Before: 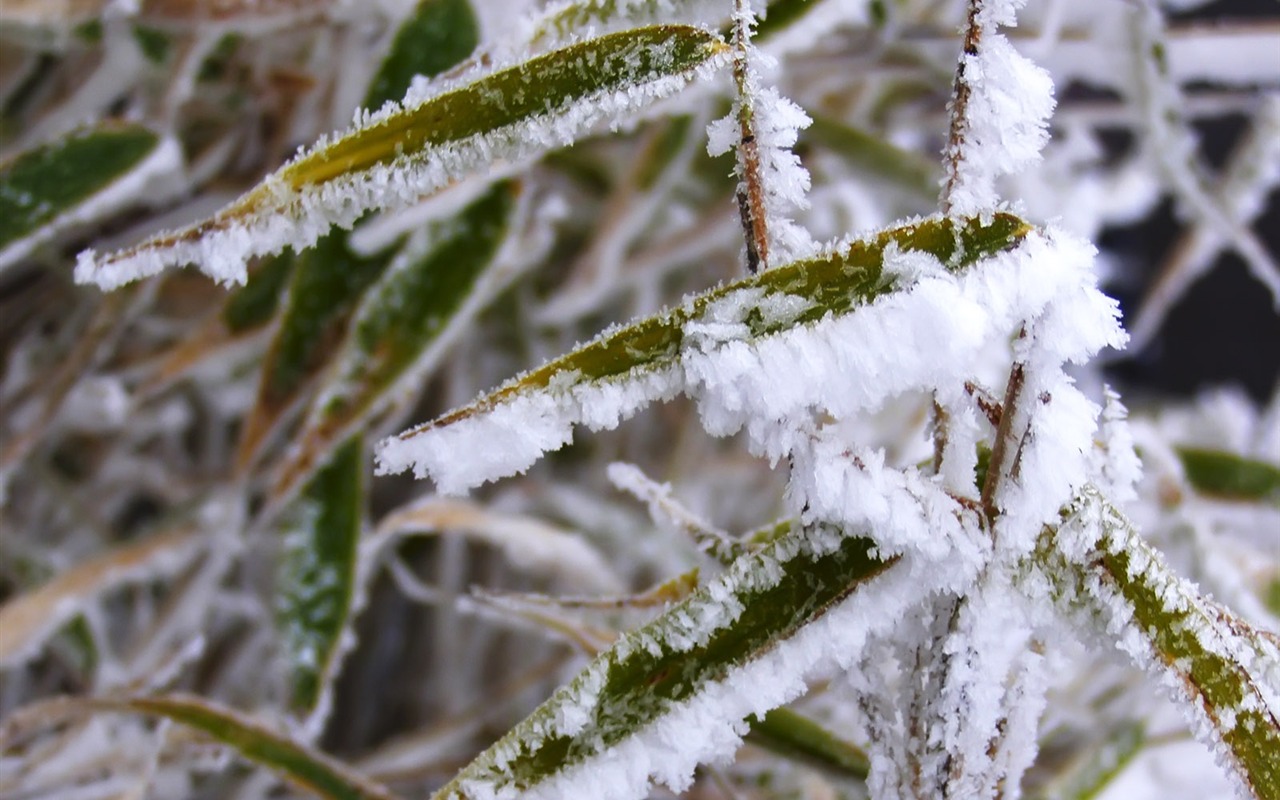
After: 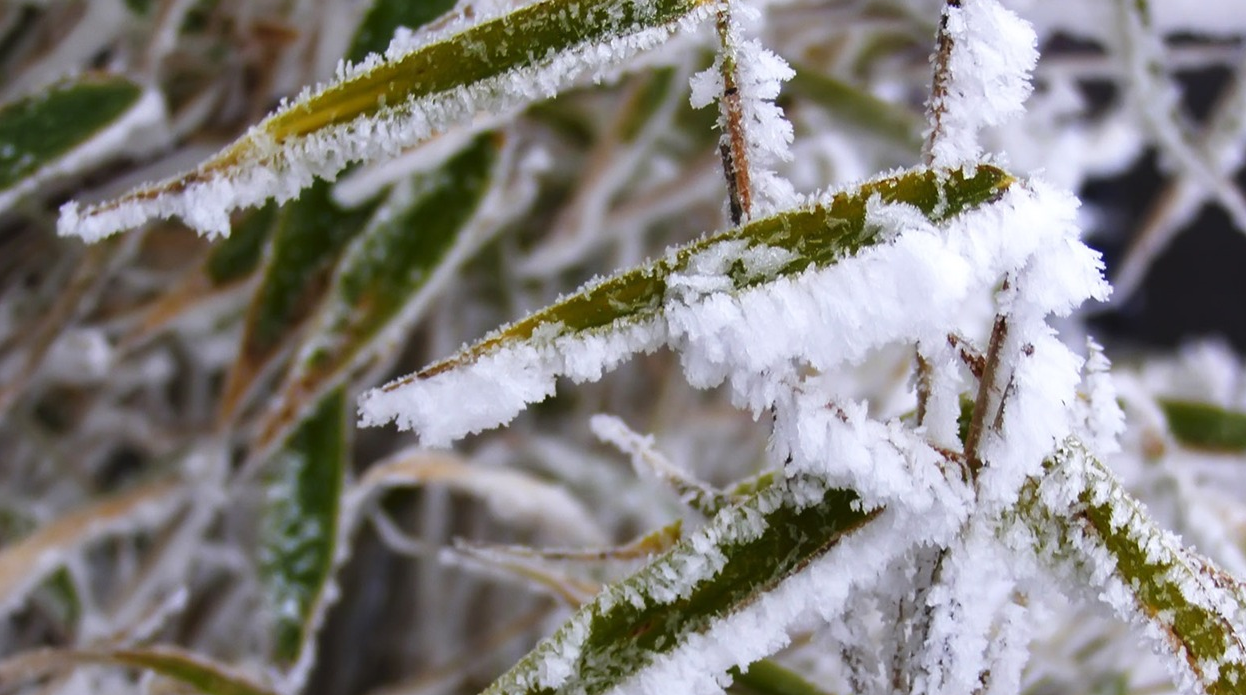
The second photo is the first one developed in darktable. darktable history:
crop: left 1.335%, top 6.105%, right 1.278%, bottom 6.896%
